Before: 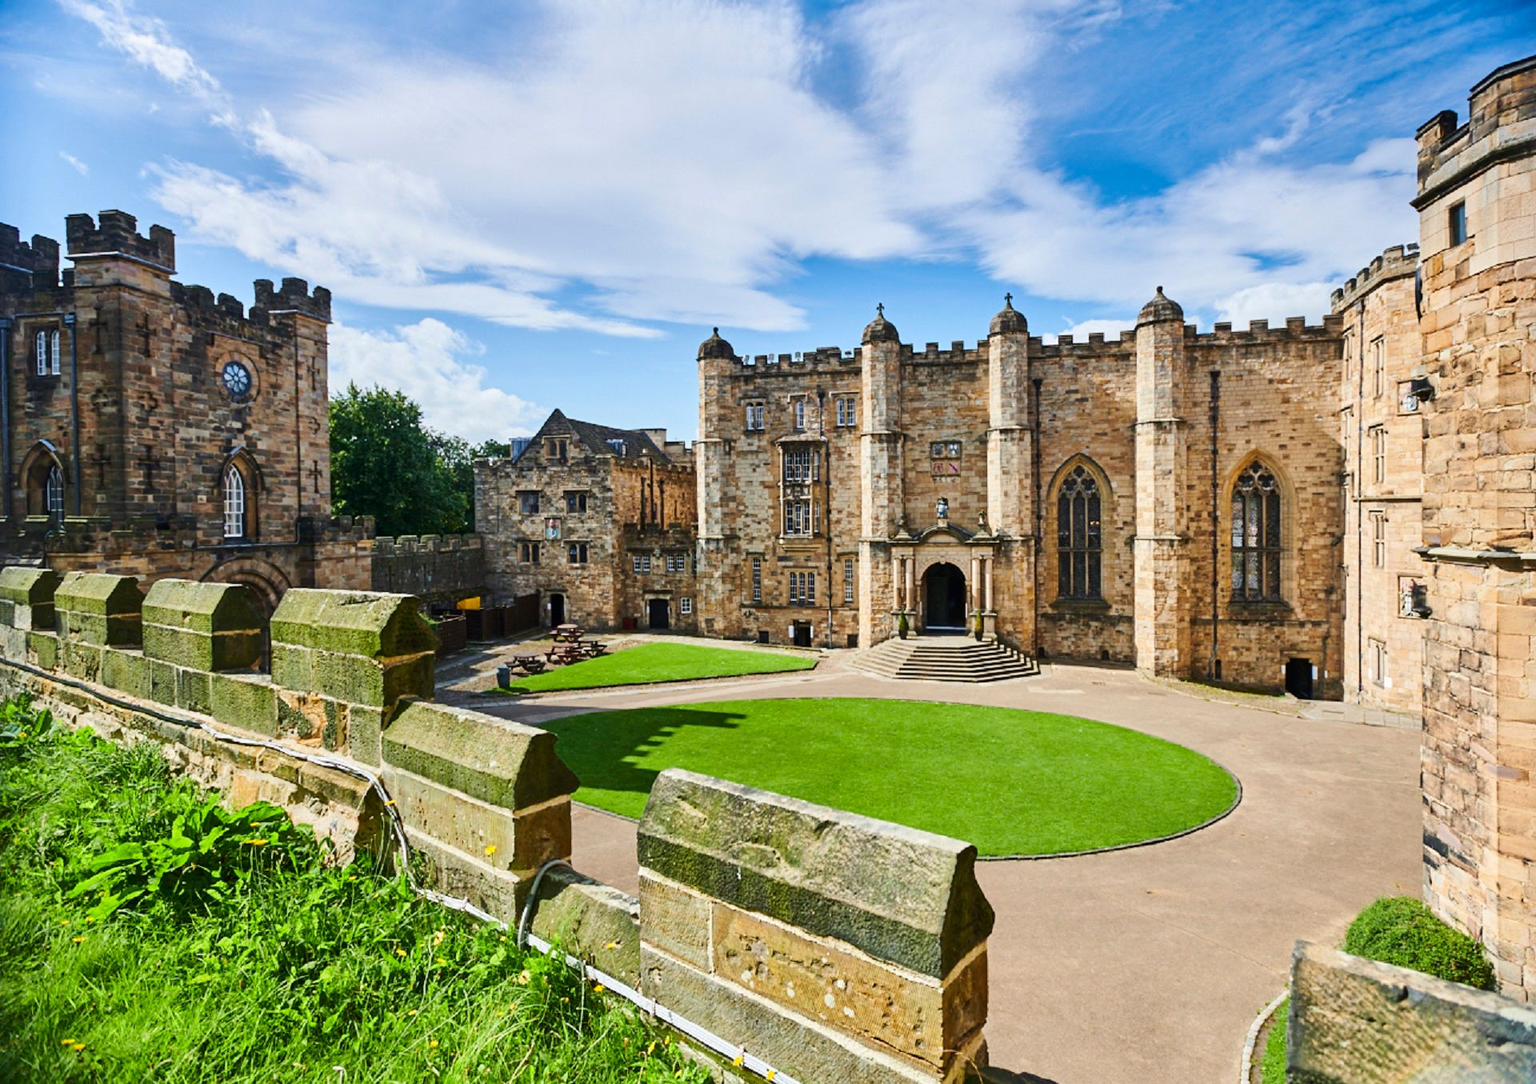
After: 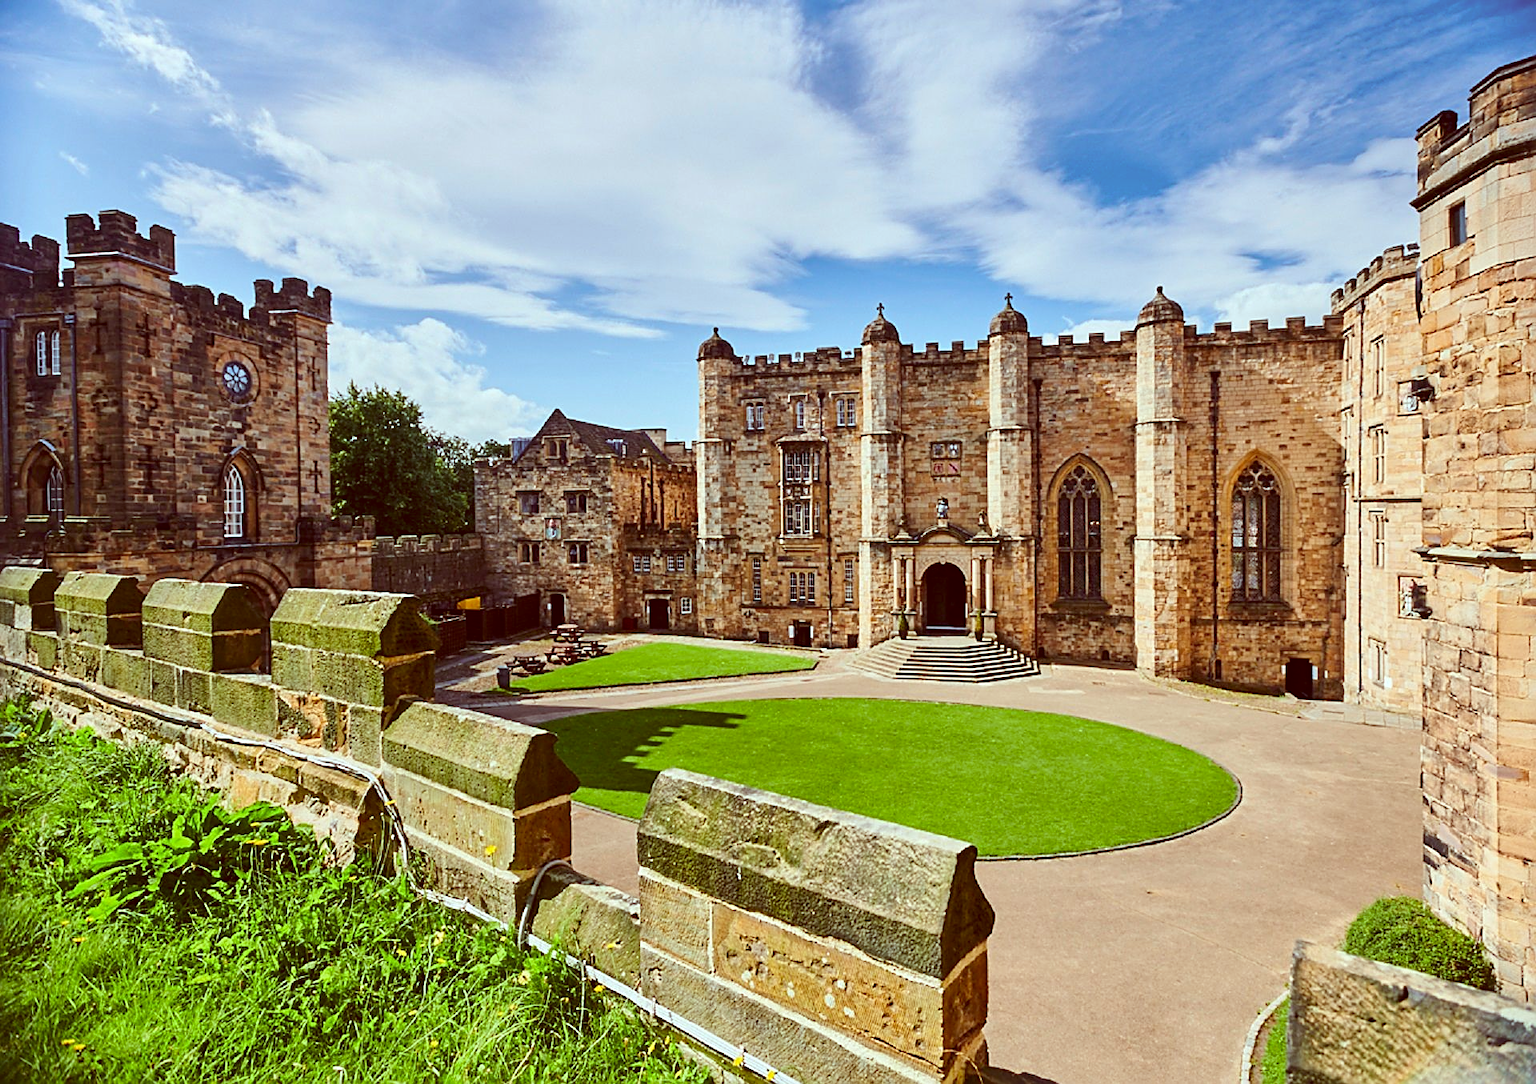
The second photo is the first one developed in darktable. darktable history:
rgb curve: mode RGB, independent channels
sharpen: on, module defaults
color correction: highlights a* -7.23, highlights b* -0.161, shadows a* 20.08, shadows b* 11.73
